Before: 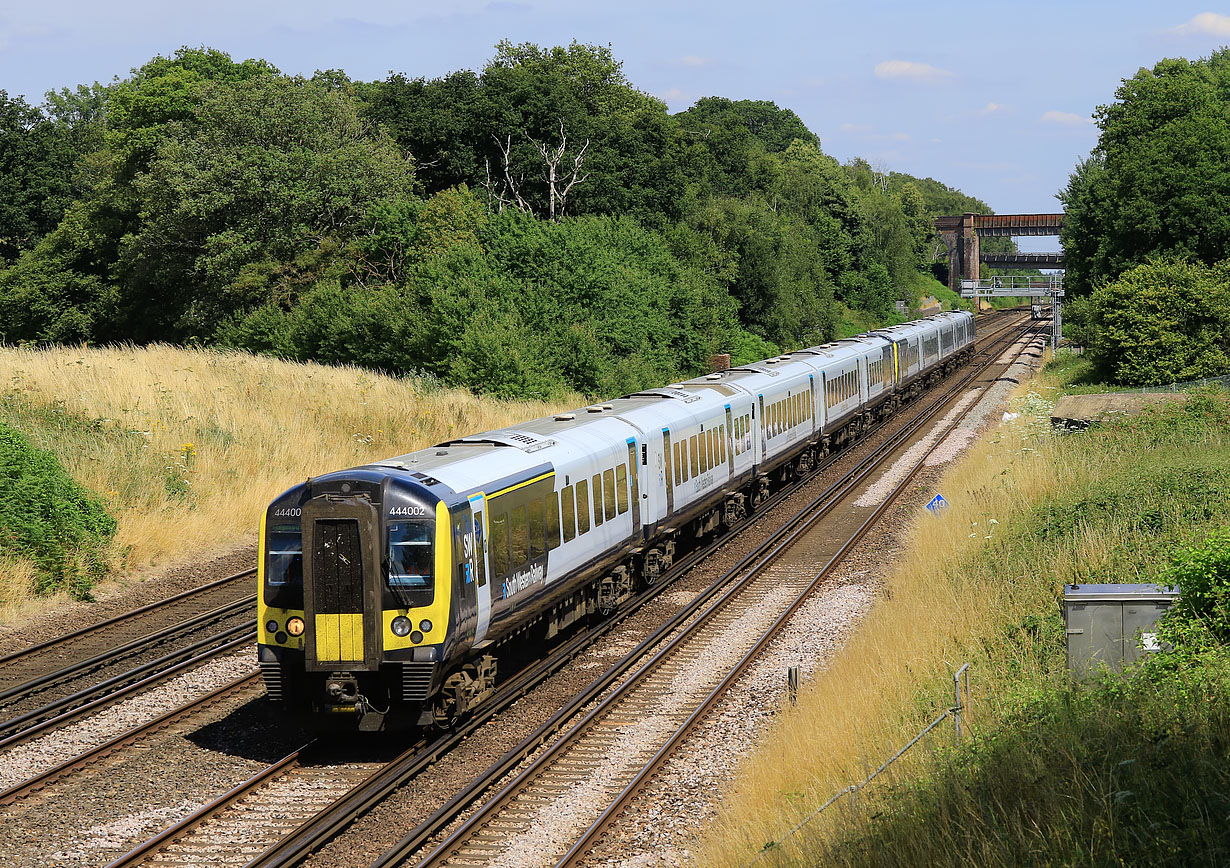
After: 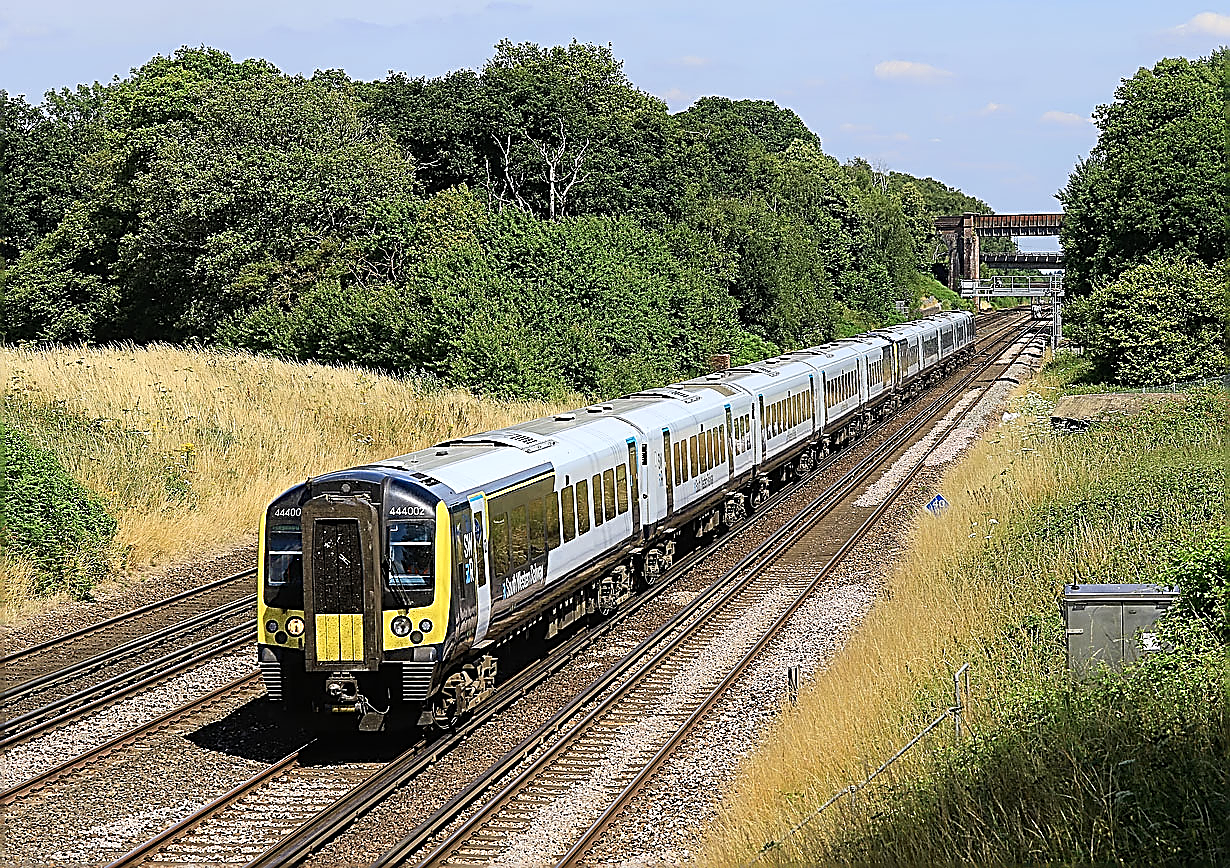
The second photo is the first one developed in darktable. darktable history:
shadows and highlights: shadows -0.548, highlights 38.17
sharpen: amount 1.985
